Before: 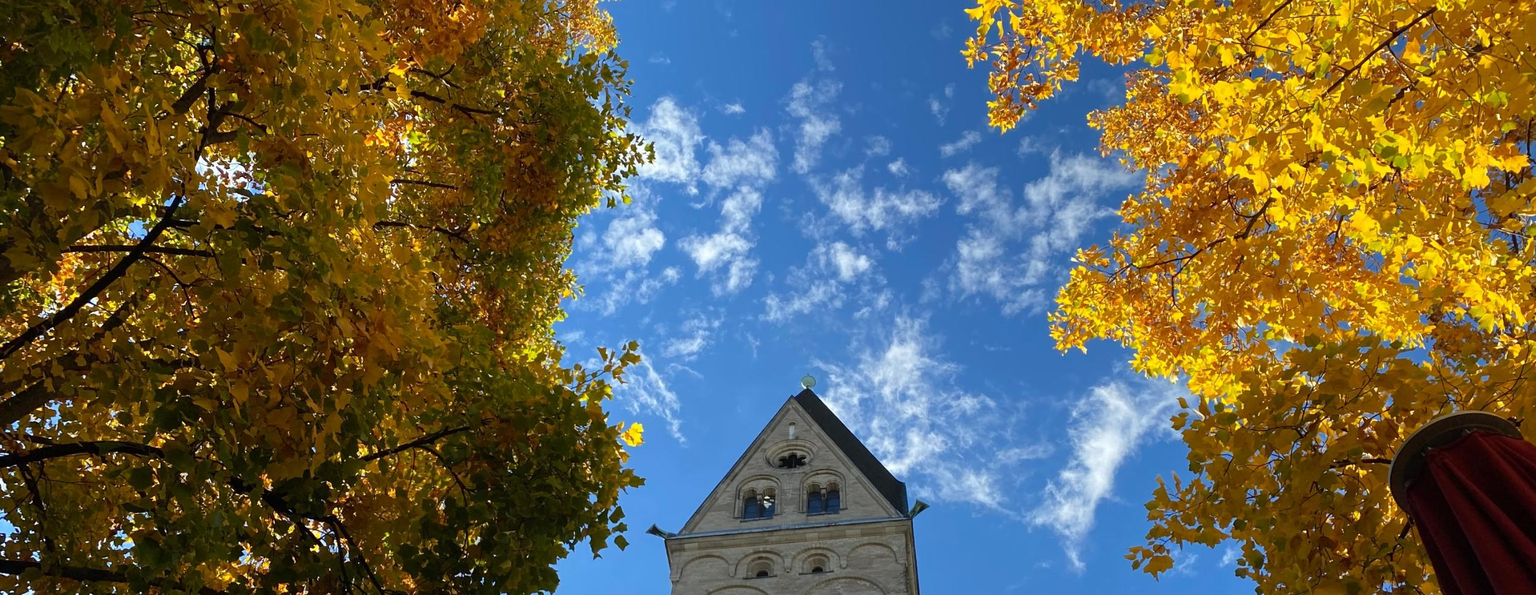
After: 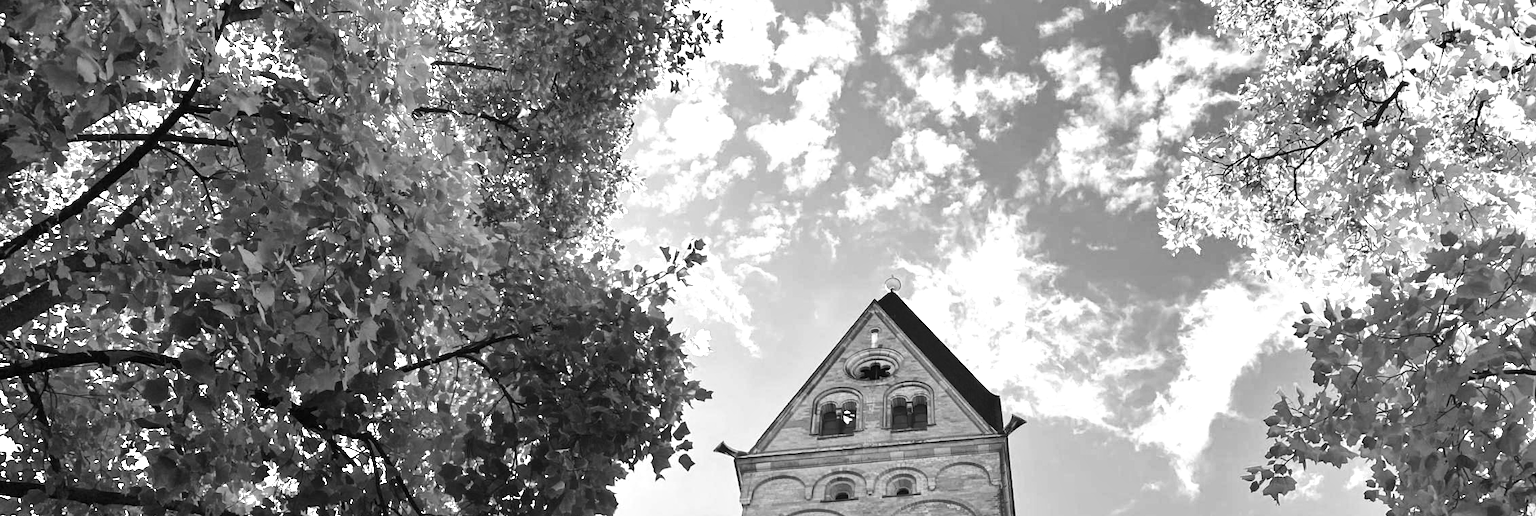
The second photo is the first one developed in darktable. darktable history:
exposure: black level correction 0, exposure 1.675 EV, compensate exposure bias true, compensate highlight preservation false
monochrome: on, module defaults
crop: top 20.916%, right 9.437%, bottom 0.316%
contrast brightness saturation: contrast 0.13, brightness -0.05, saturation 0.16
shadows and highlights: highlights color adjustment 0%, soften with gaussian
